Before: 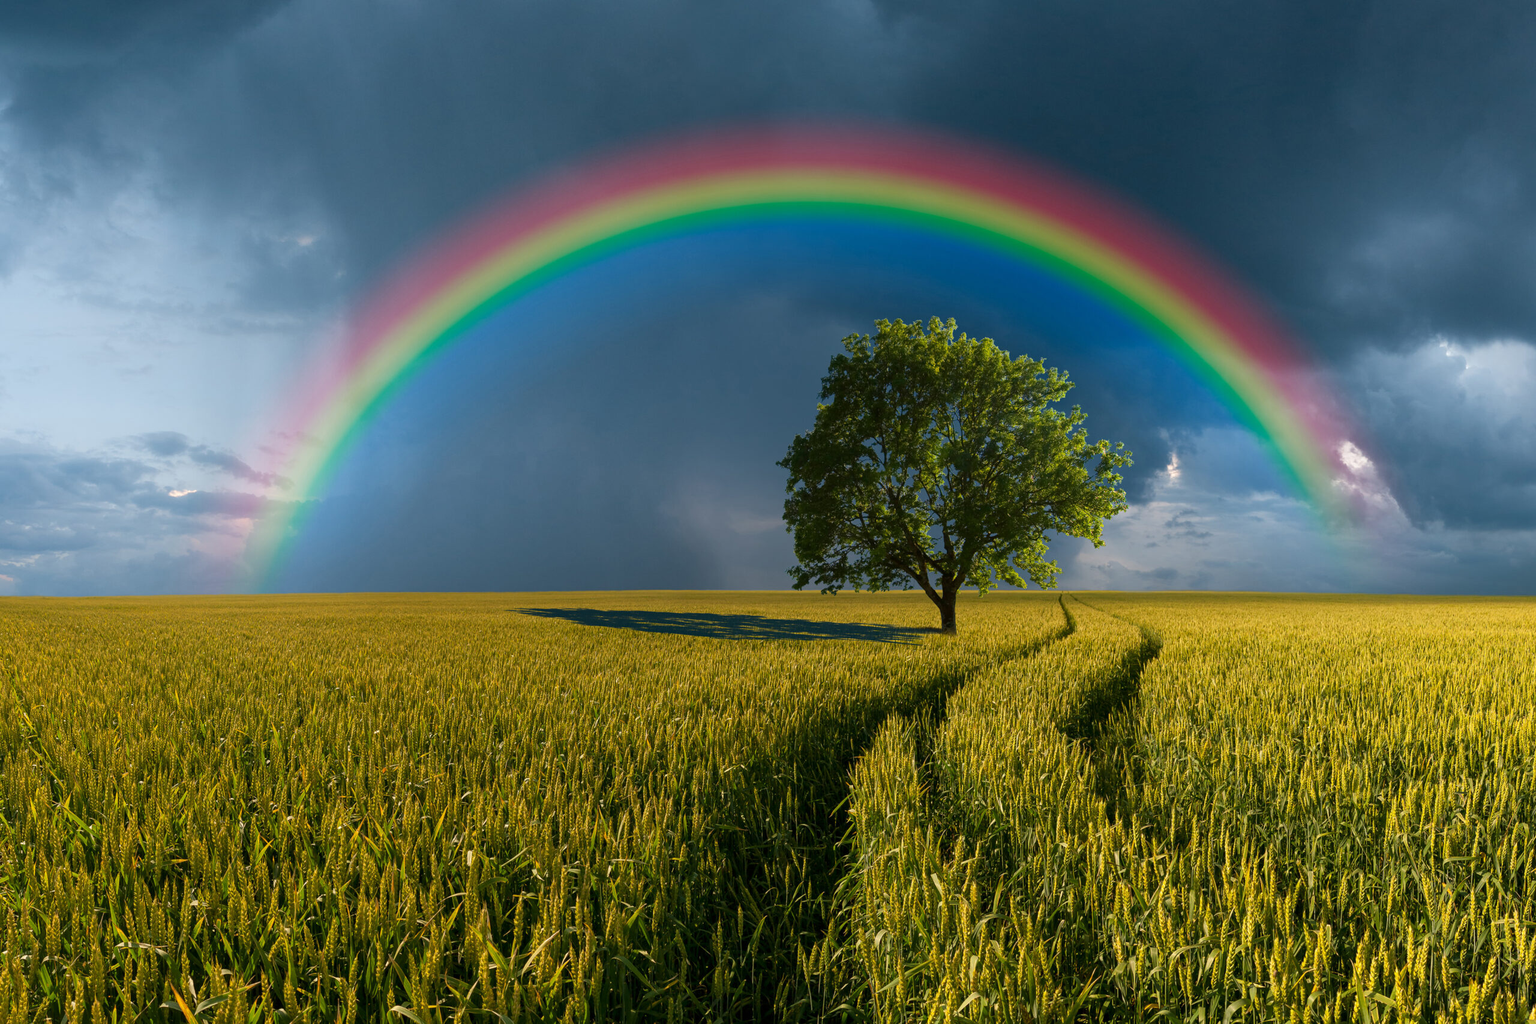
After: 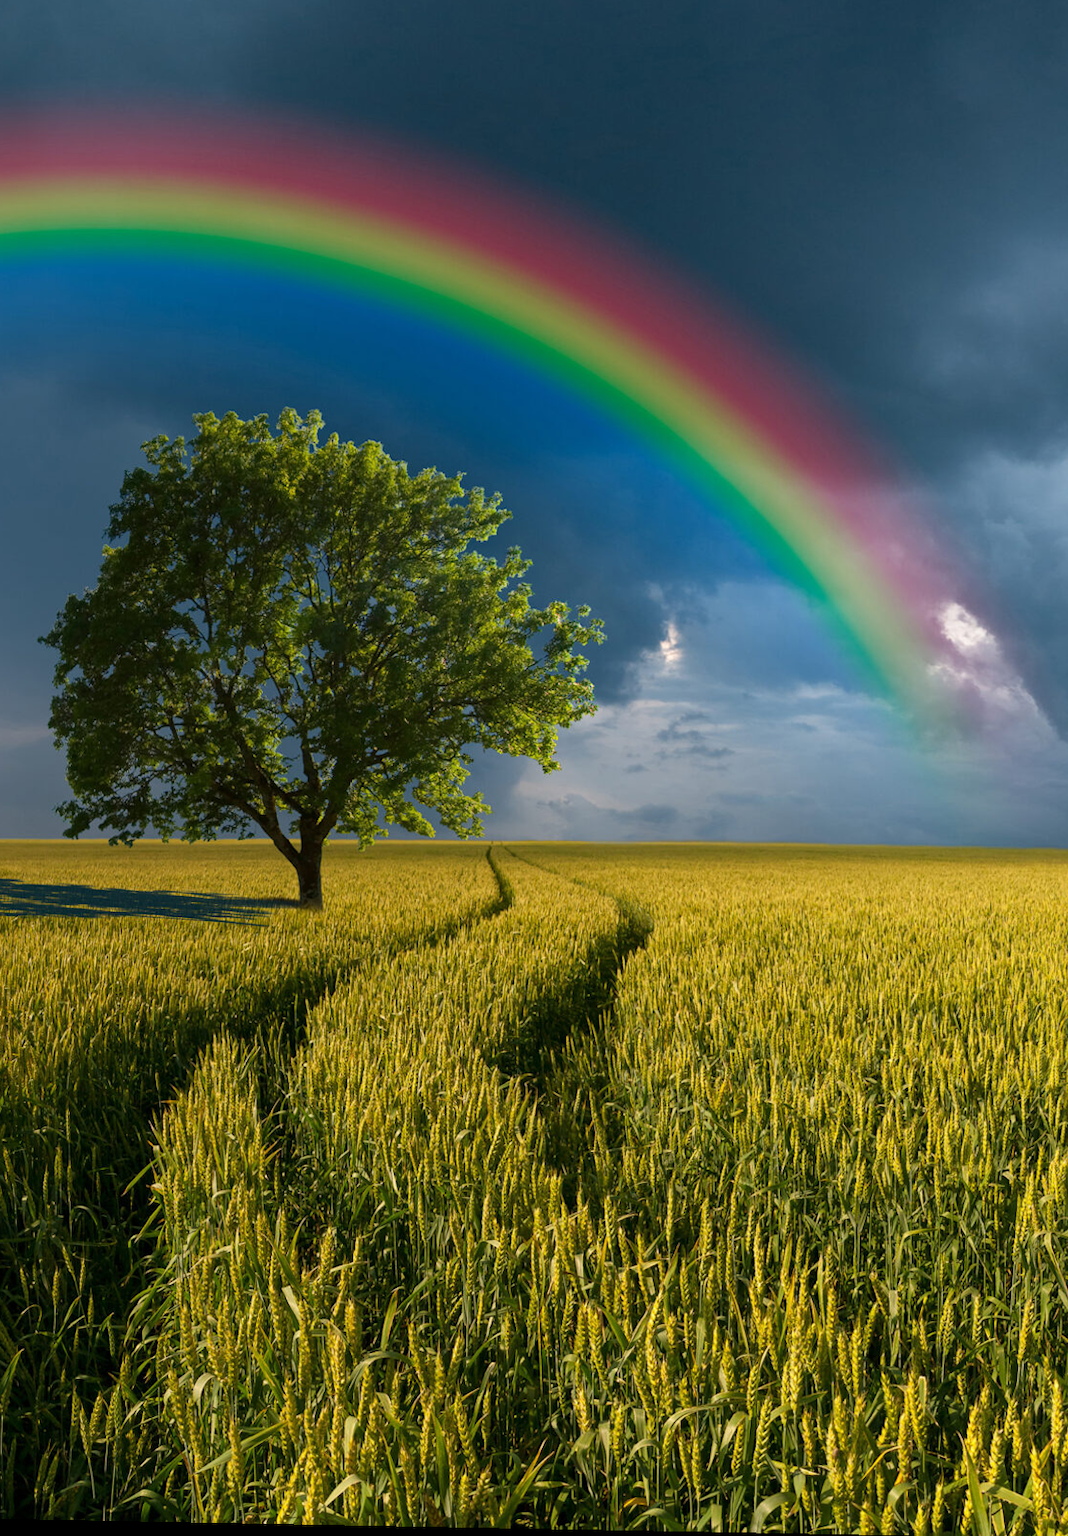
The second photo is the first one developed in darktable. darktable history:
rotate and perspective: lens shift (horizontal) -0.055, automatic cropping off
crop: left 47.628%, top 6.643%, right 7.874%
